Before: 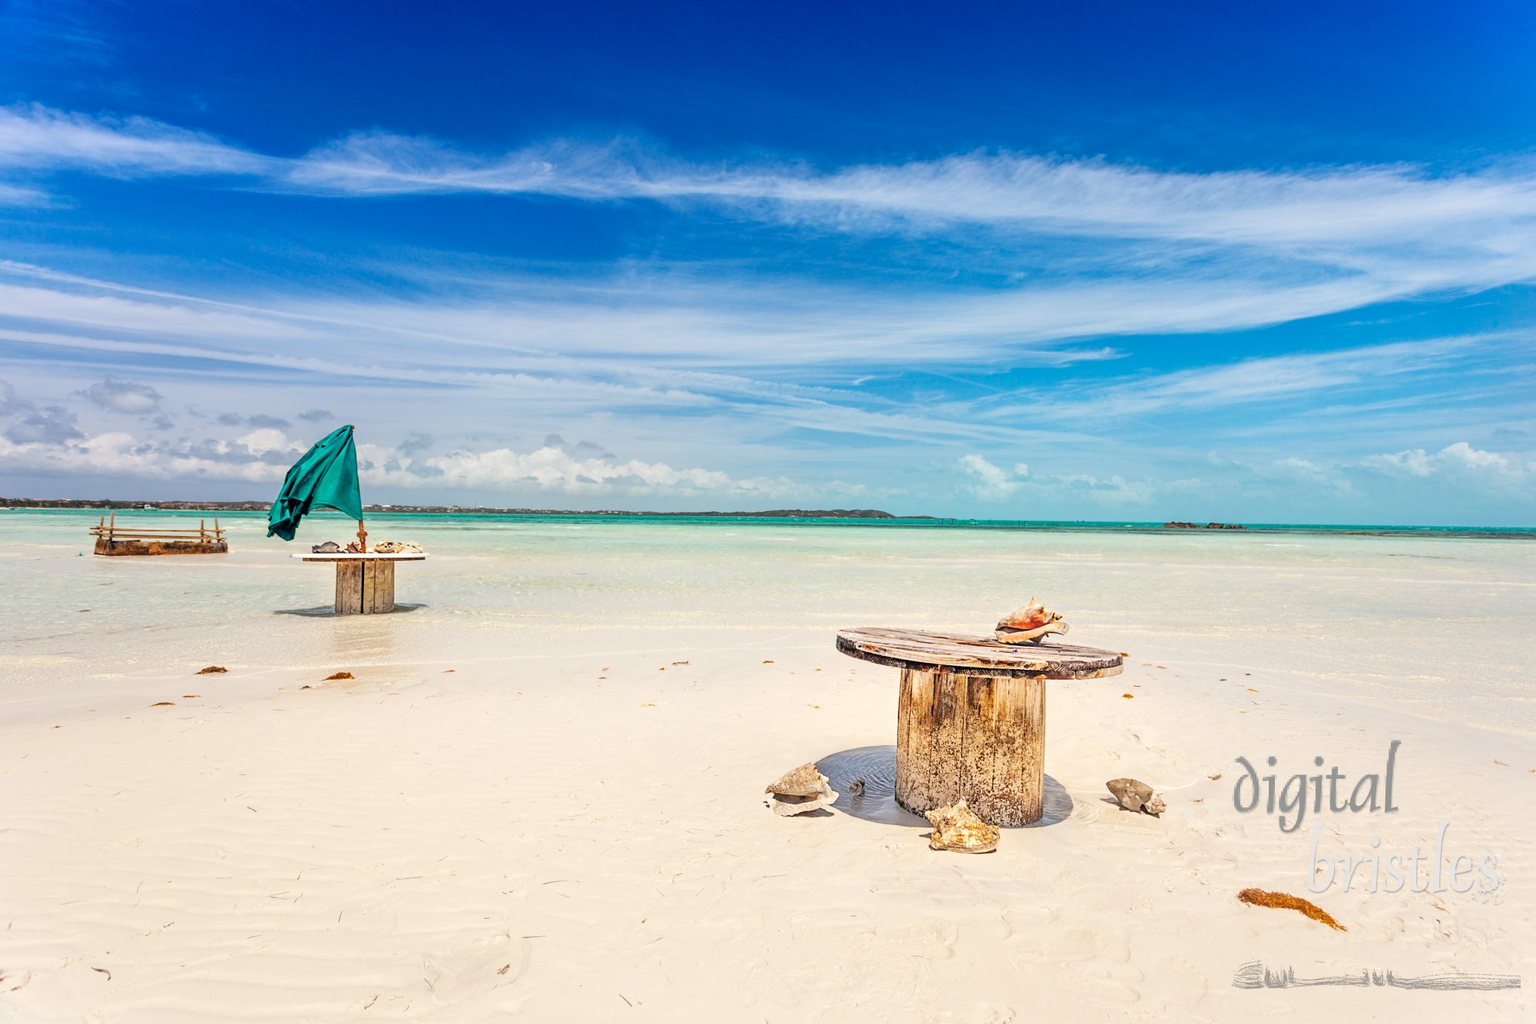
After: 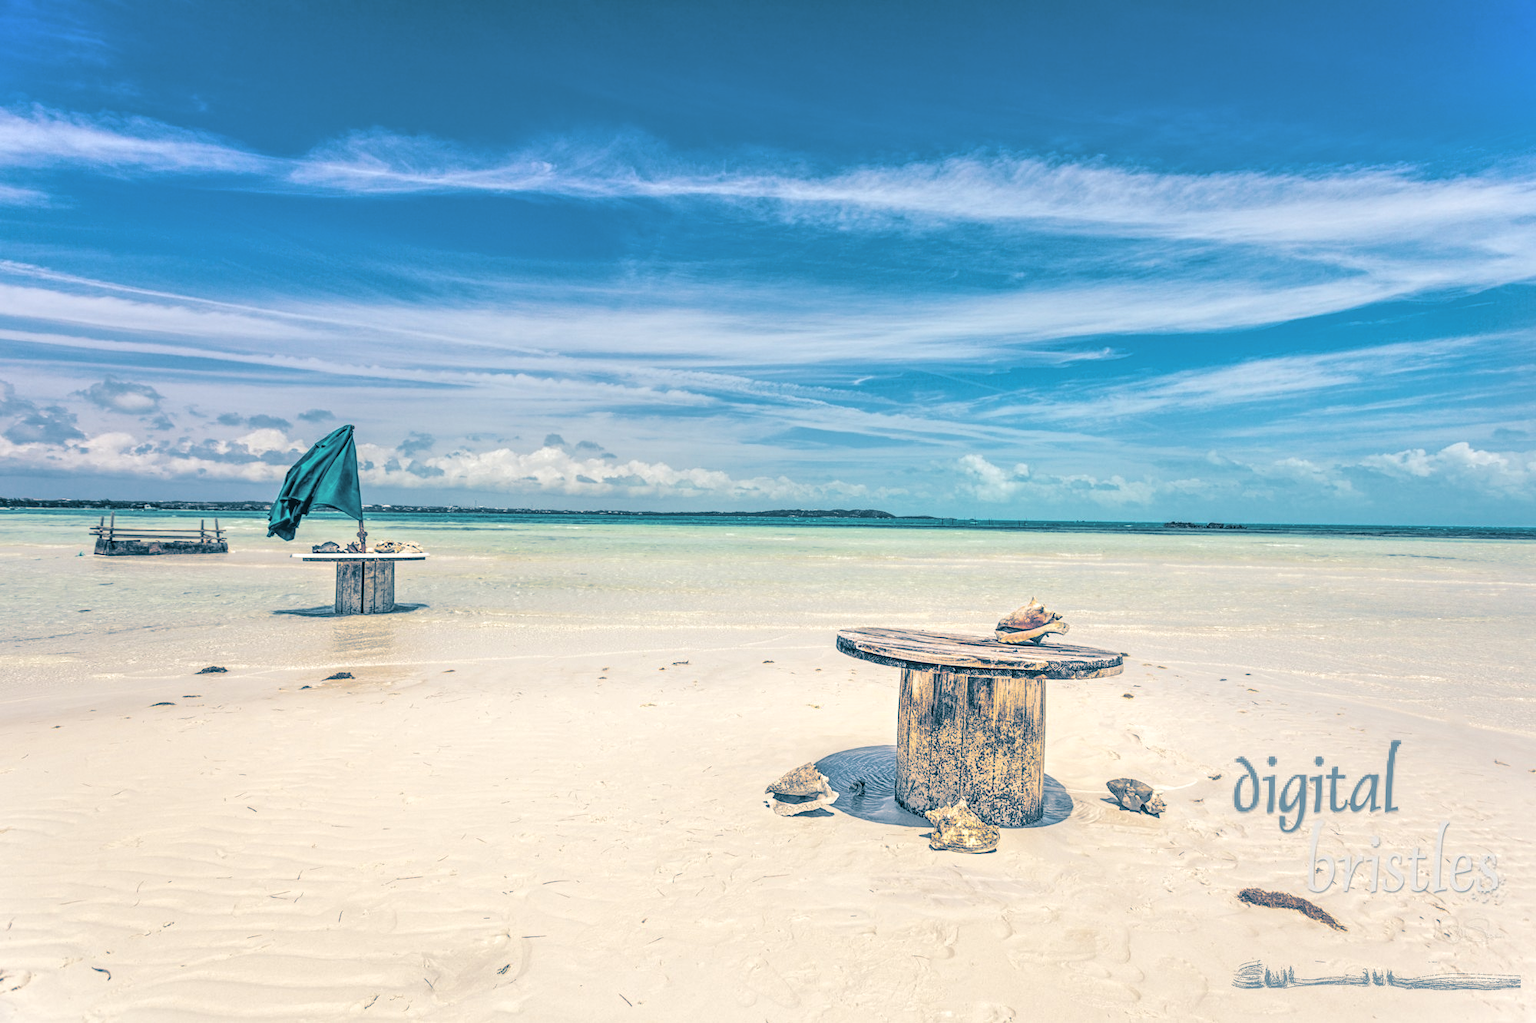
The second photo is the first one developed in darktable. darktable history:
local contrast: highlights 74%, shadows 55%, detail 176%, midtone range 0.207
split-toning: shadows › hue 212.4°, balance -70
